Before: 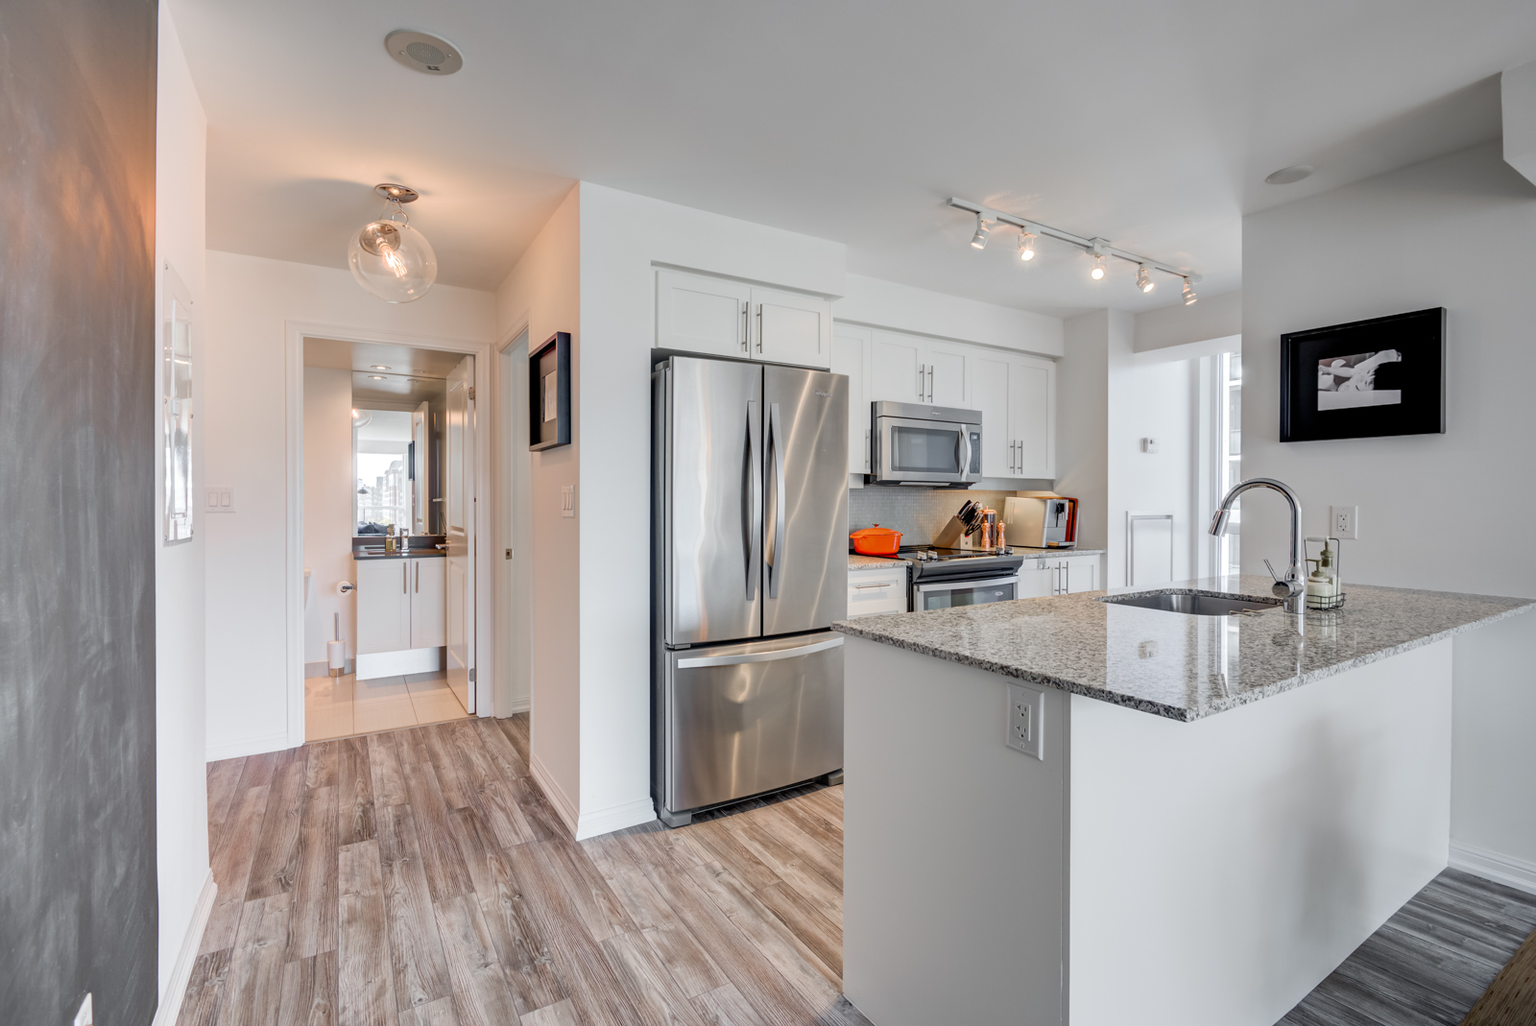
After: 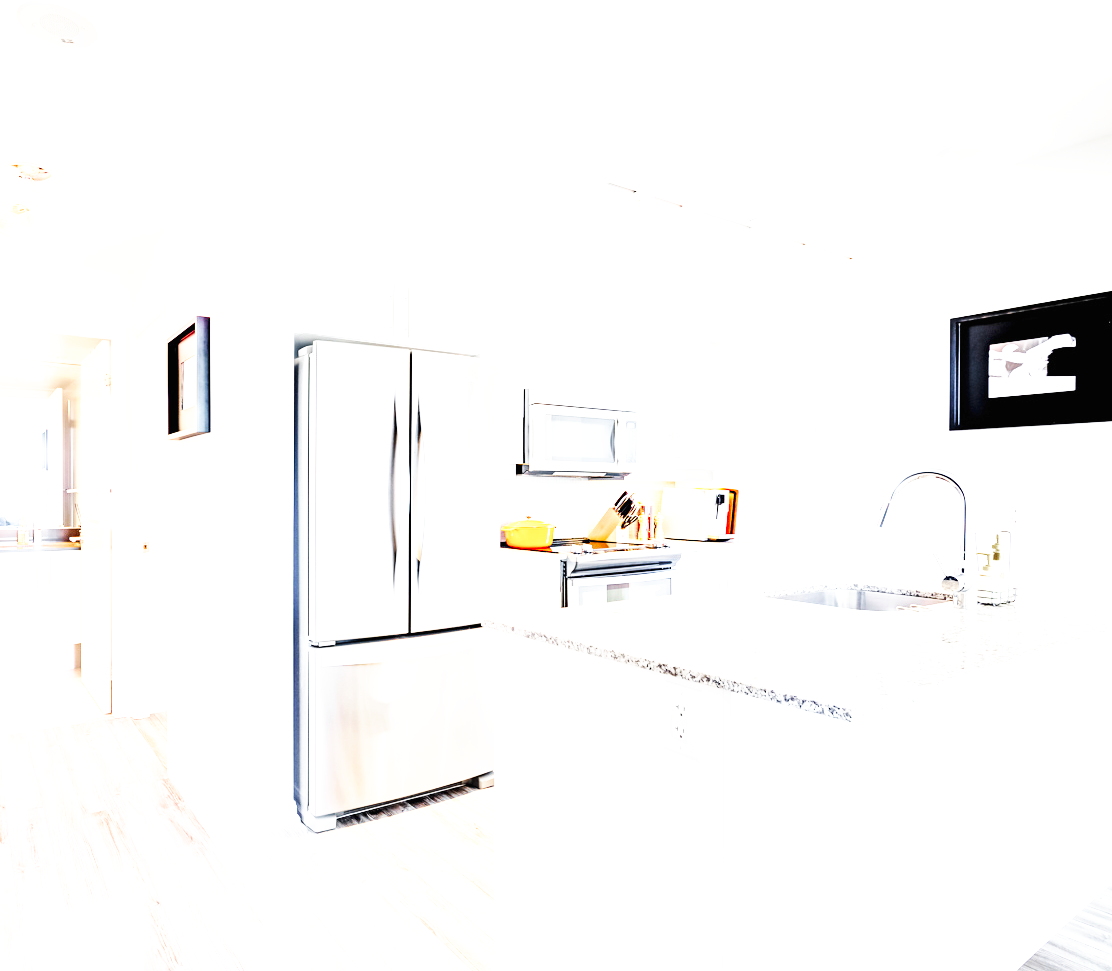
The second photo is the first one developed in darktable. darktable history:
base curve: curves: ch0 [(0, 0) (0.007, 0.004) (0.027, 0.03) (0.046, 0.07) (0.207, 0.54) (0.442, 0.872) (0.673, 0.972) (1, 1)], preserve colors none
exposure: black level correction 0, exposure 2.327 EV, compensate exposure bias true, compensate highlight preservation false
crop and rotate: left 24.034%, top 2.838%, right 6.406%, bottom 6.299%
